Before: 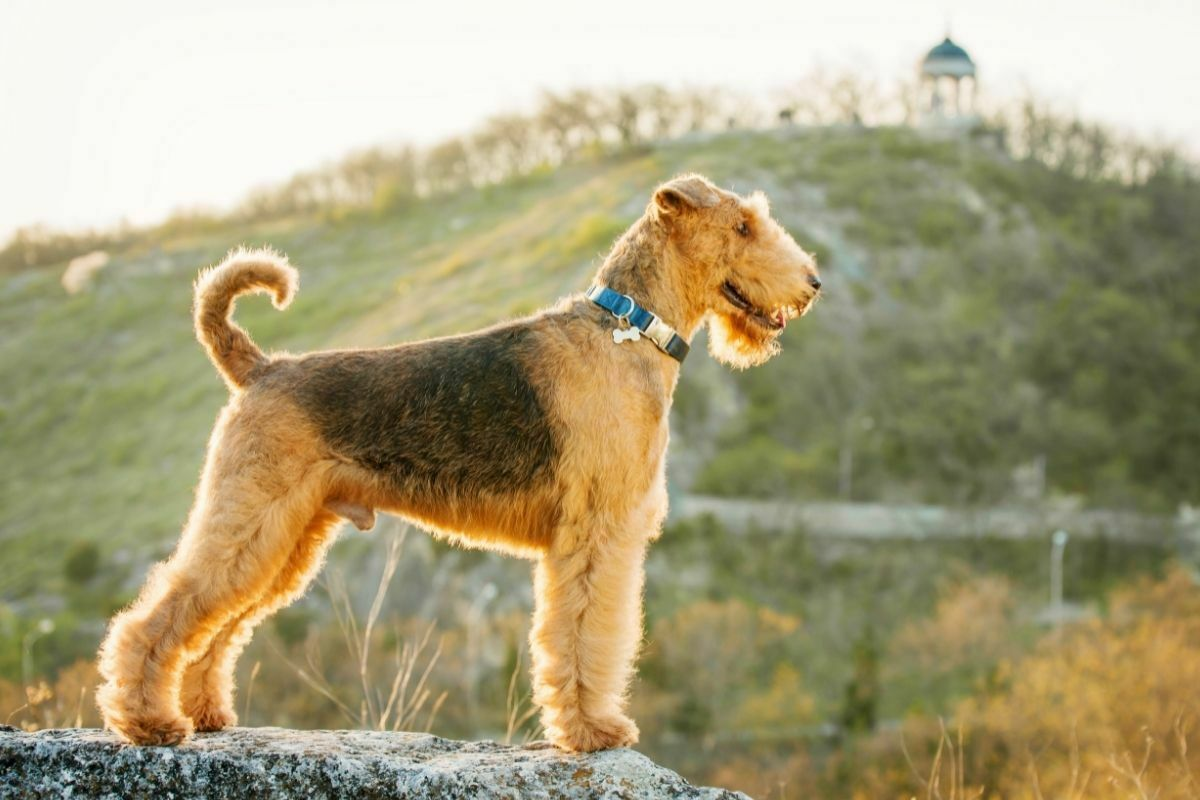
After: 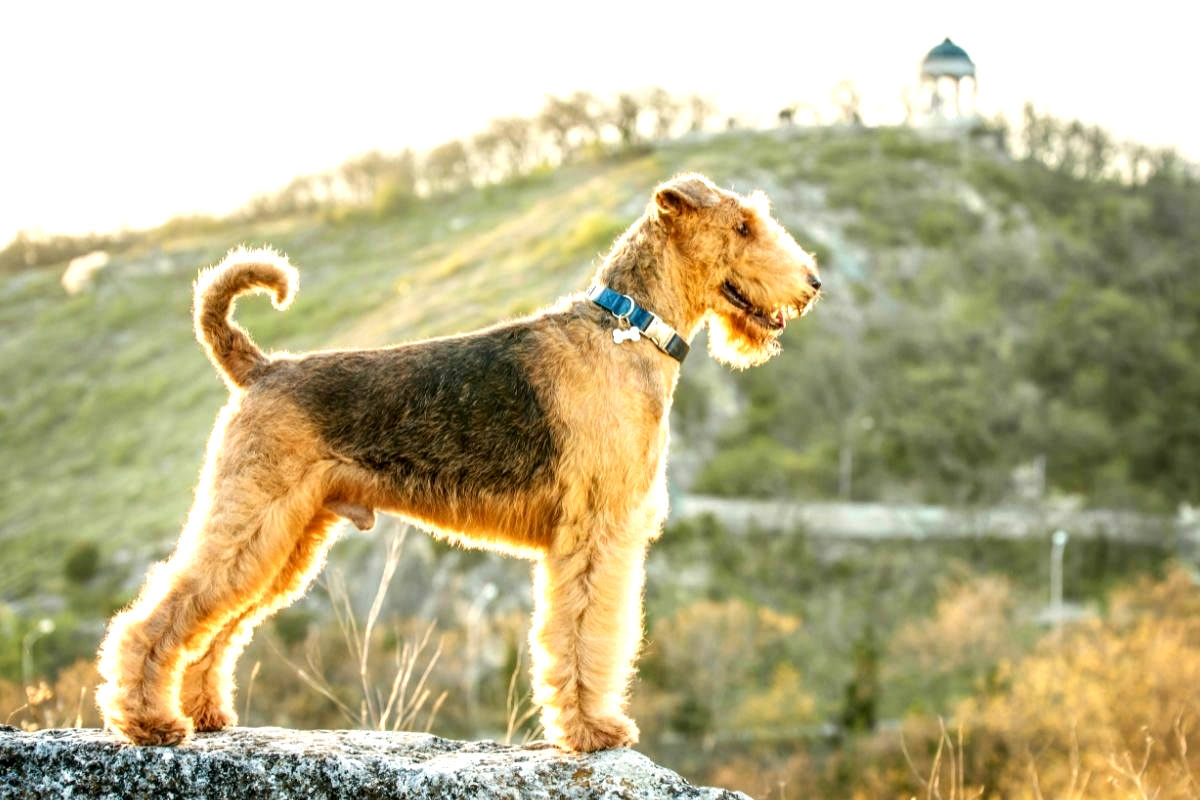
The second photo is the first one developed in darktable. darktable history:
local contrast: detail 150%
exposure: black level correction 0, exposure 0.499 EV, compensate highlight preservation false
